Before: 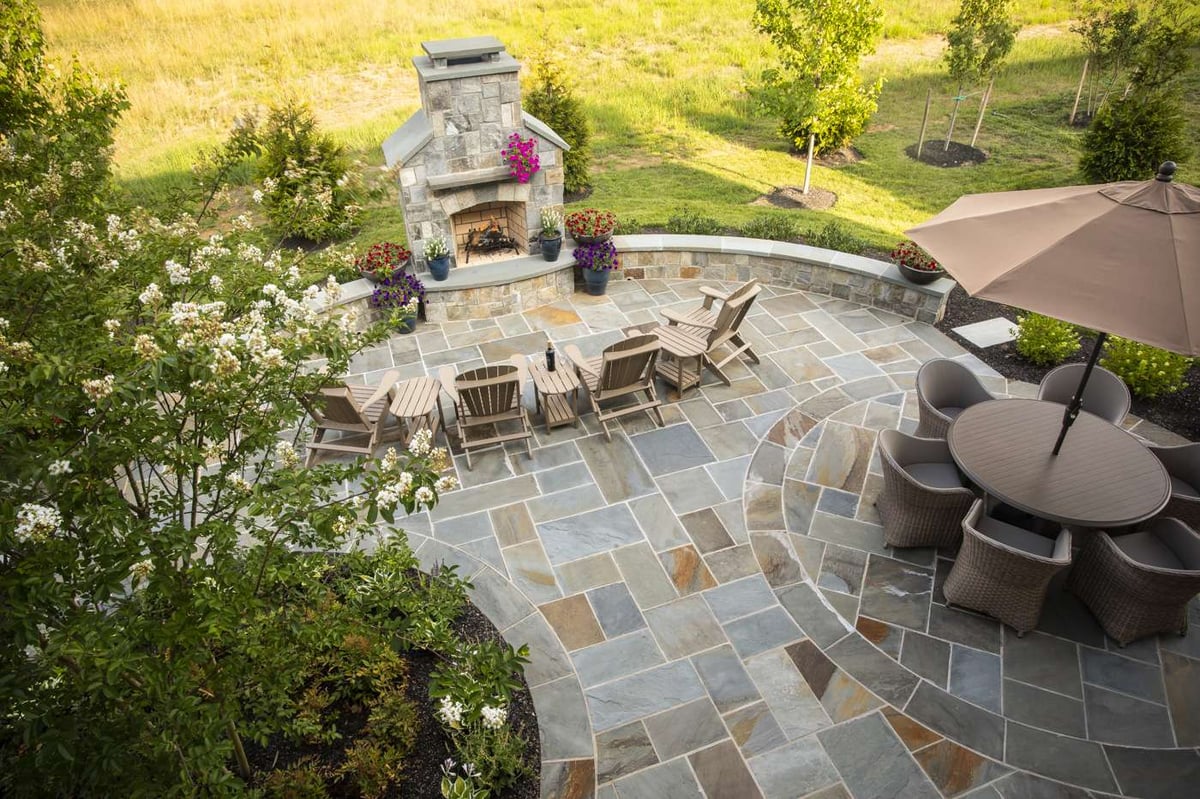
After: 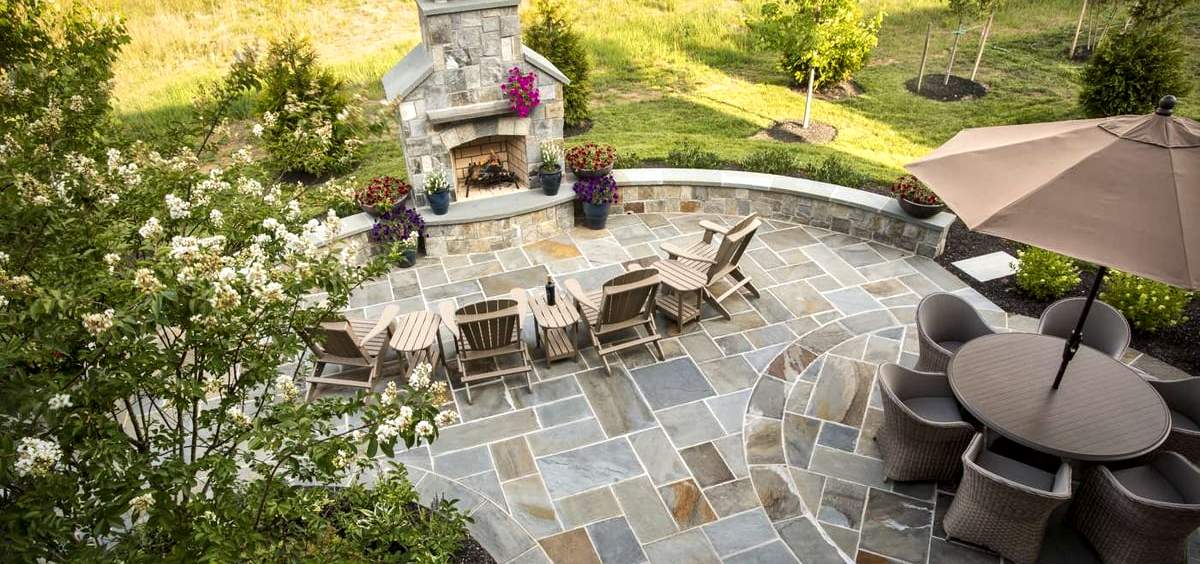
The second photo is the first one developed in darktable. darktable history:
crop and rotate: top 8.293%, bottom 20.996%
local contrast: mode bilateral grid, contrast 25, coarseness 47, detail 151%, midtone range 0.2
